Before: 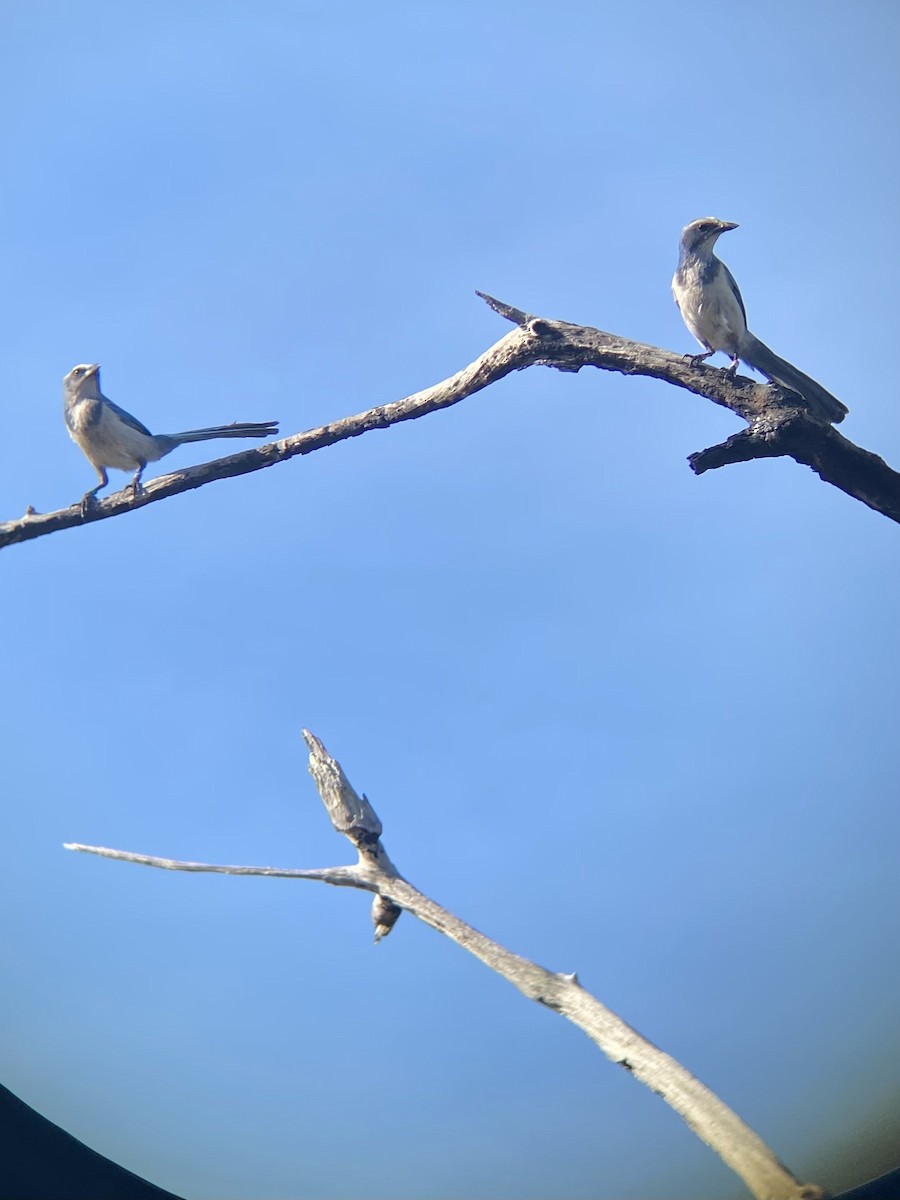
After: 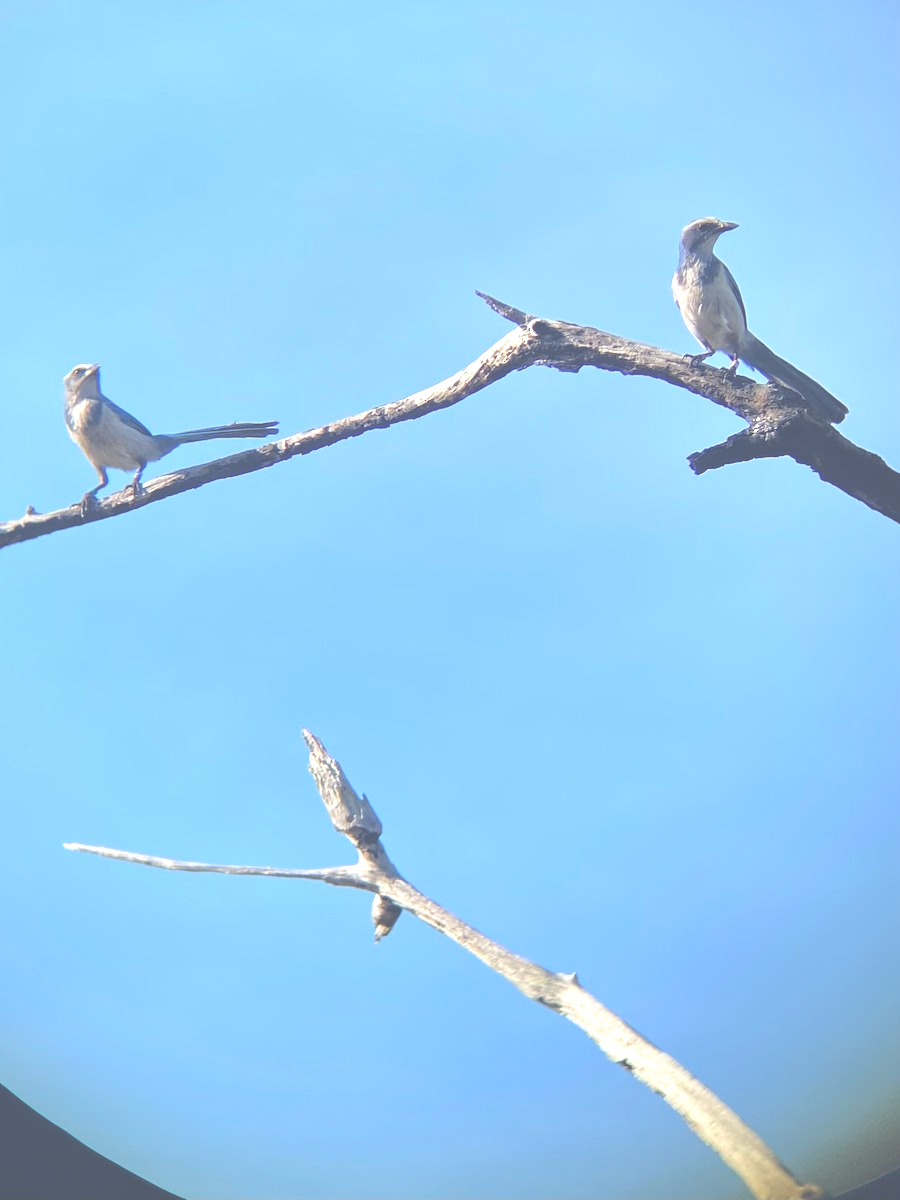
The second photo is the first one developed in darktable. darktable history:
exposure: black level correction -0.07, exposure 0.503 EV, compensate exposure bias true, compensate highlight preservation false
color balance rgb: global offset › luminance 0.431%, global offset › chroma 0.211%, global offset › hue 254.91°, perceptual saturation grading › global saturation 0.853%, global vibrance 14.573%
